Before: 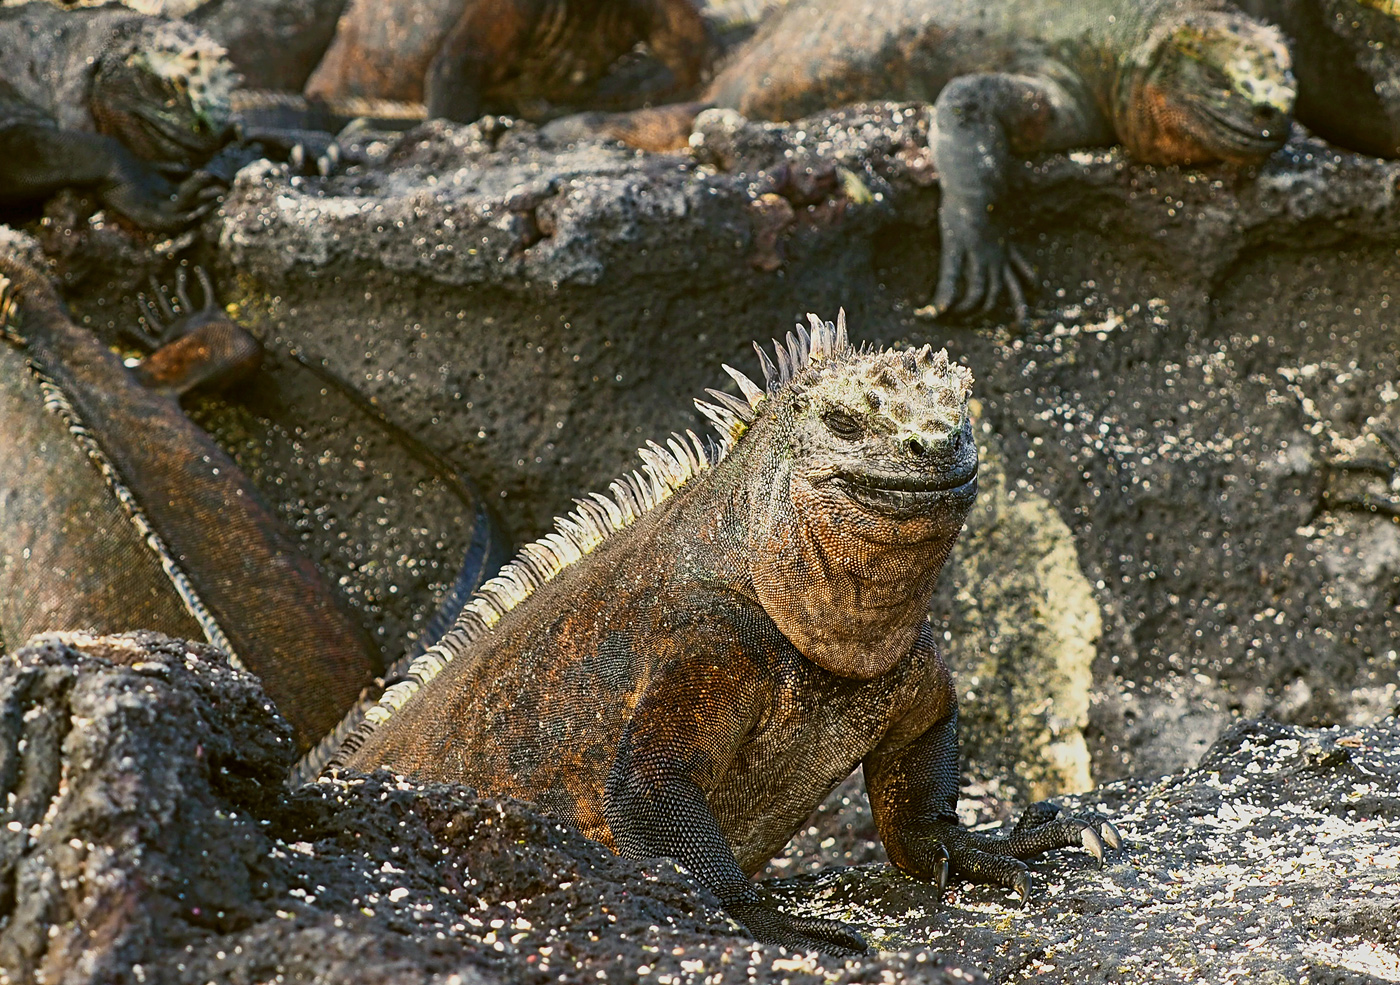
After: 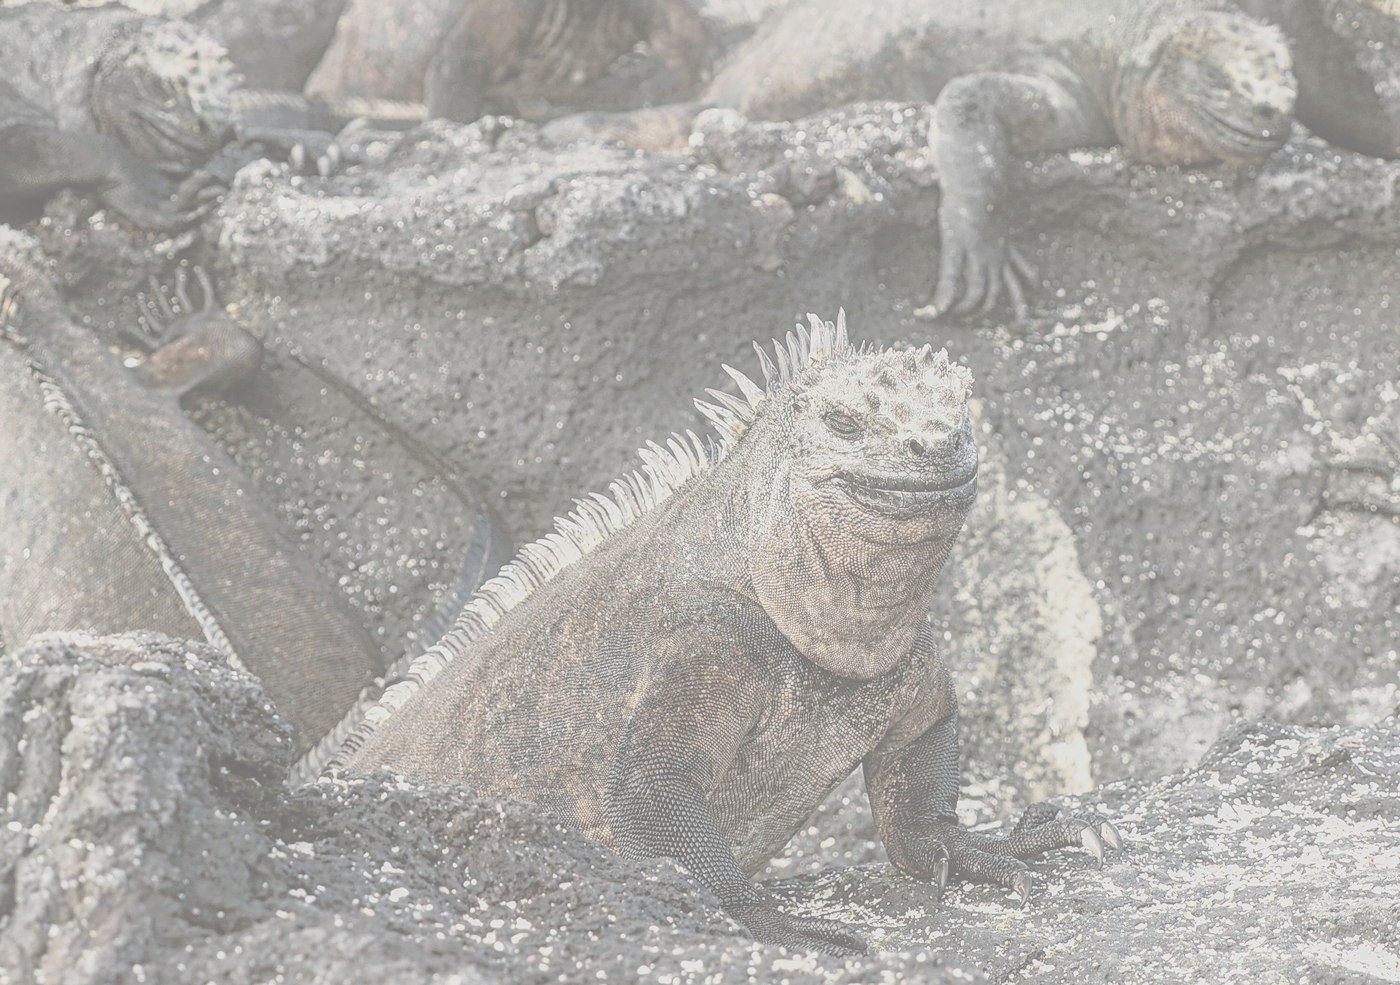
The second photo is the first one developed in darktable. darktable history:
contrast brightness saturation: contrast -0.301, brightness 0.737, saturation -0.8
local contrast: highlights 73%, shadows 15%, midtone range 0.195
